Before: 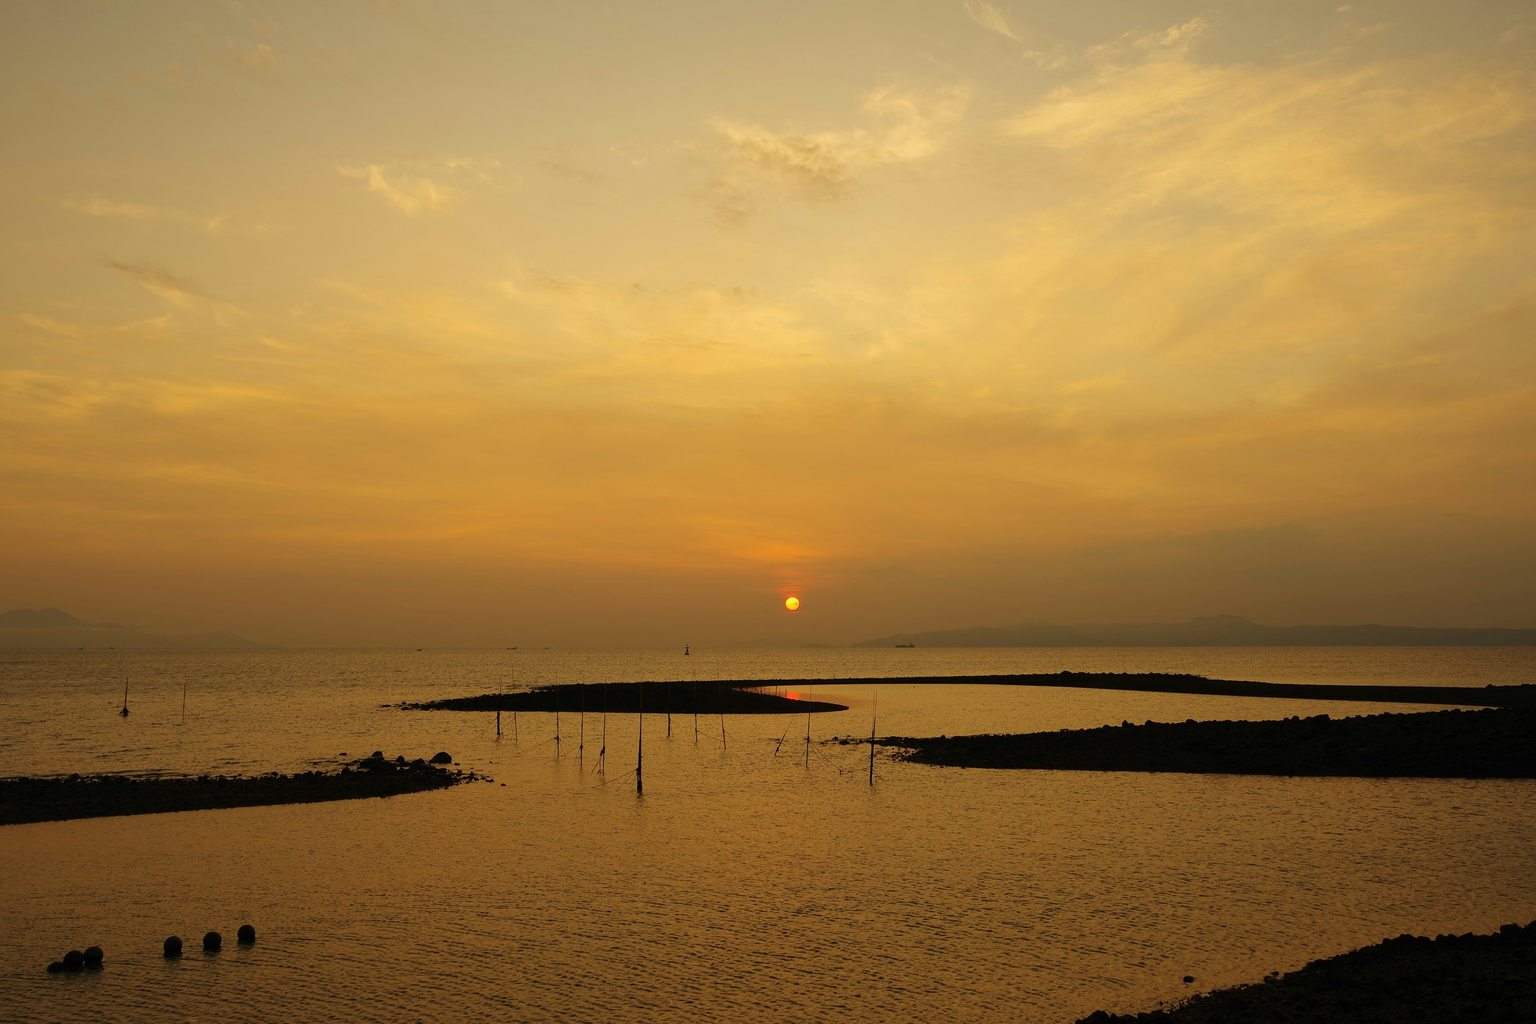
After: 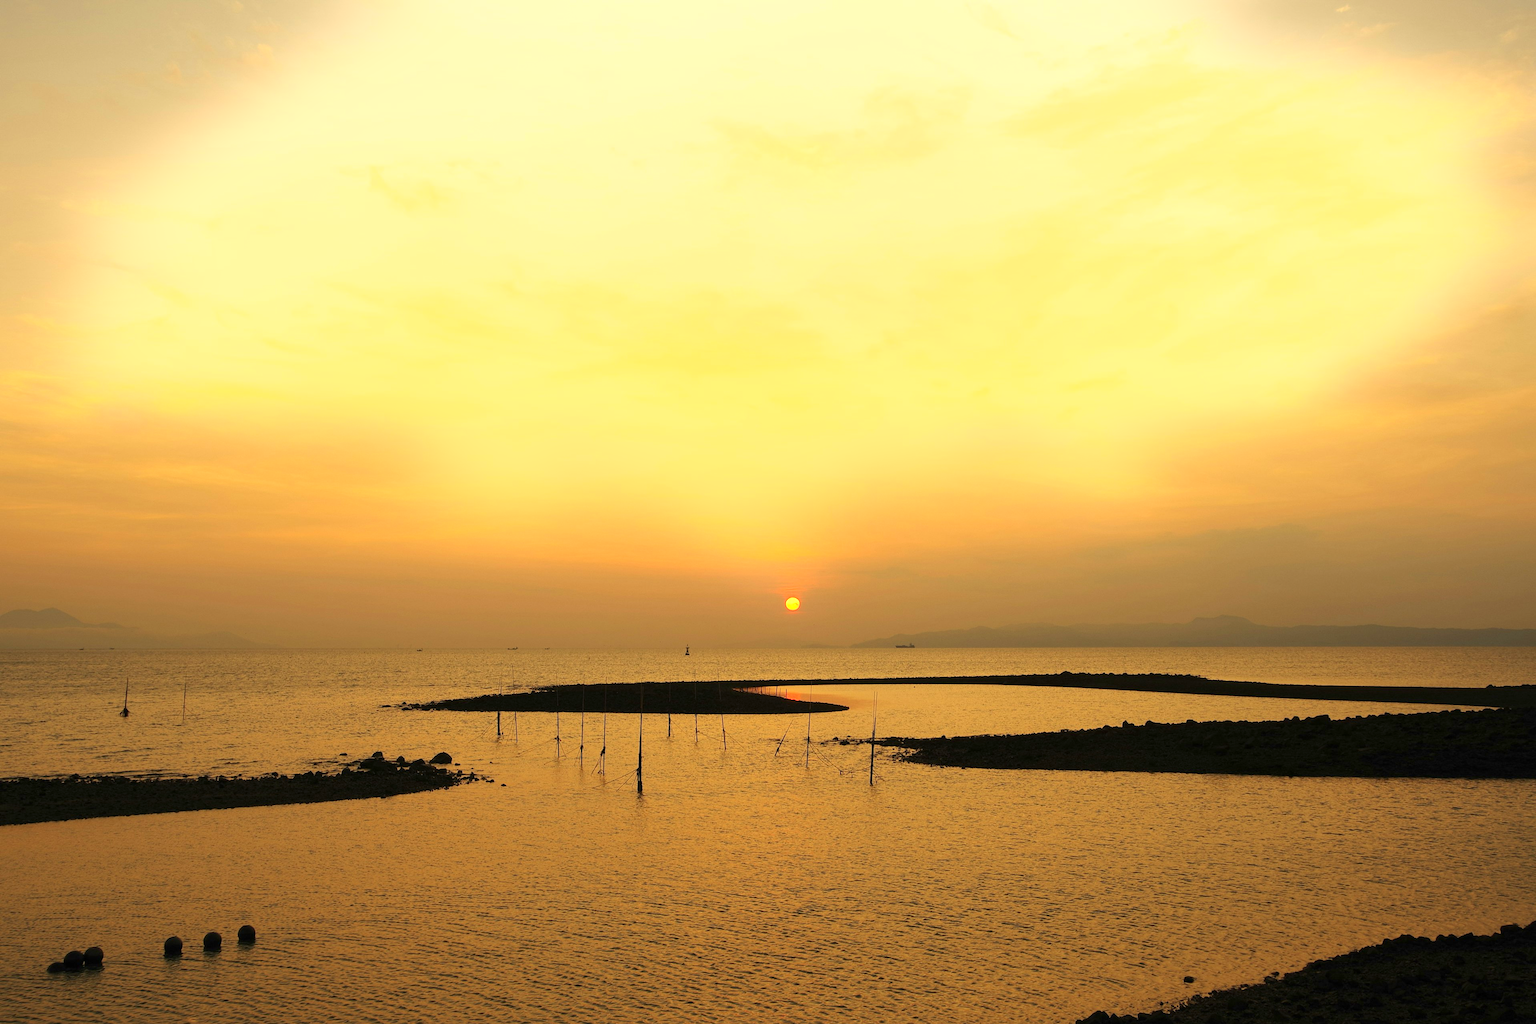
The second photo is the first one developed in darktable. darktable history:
bloom: size 16%, threshold 98%, strength 20%
exposure: exposure 1 EV, compensate highlight preservation false
